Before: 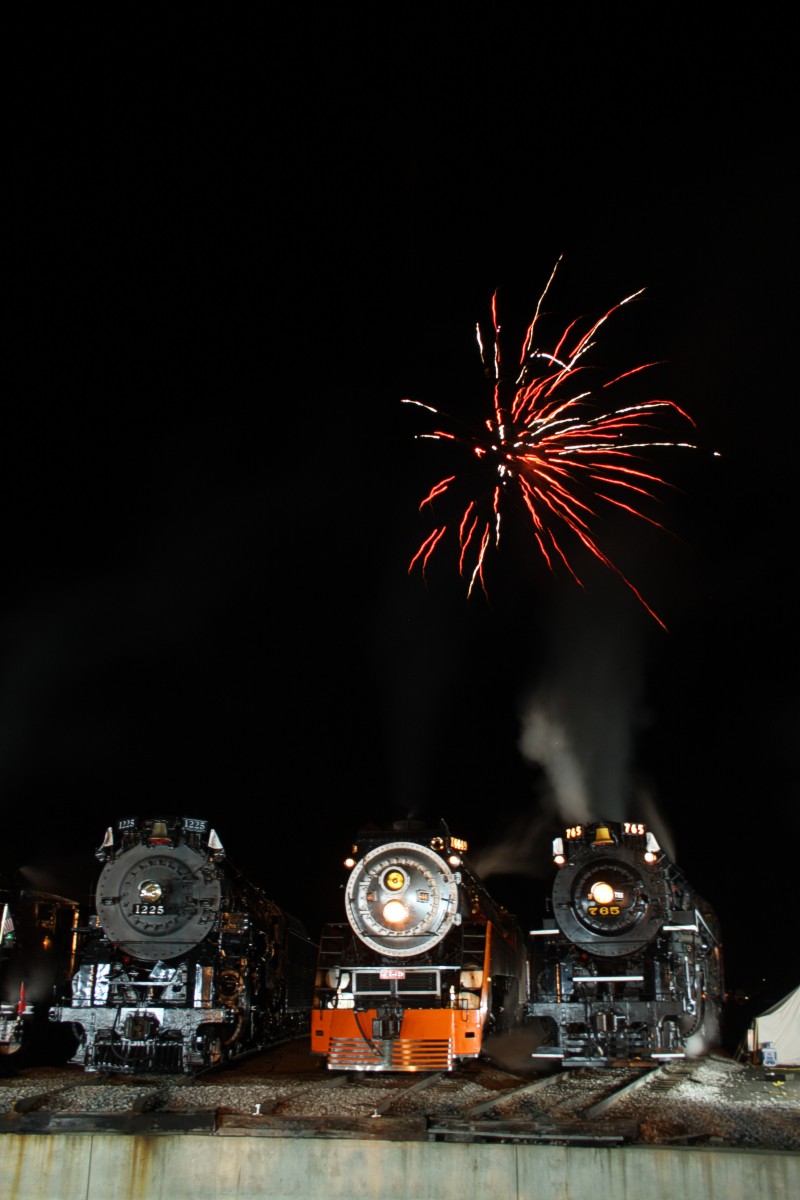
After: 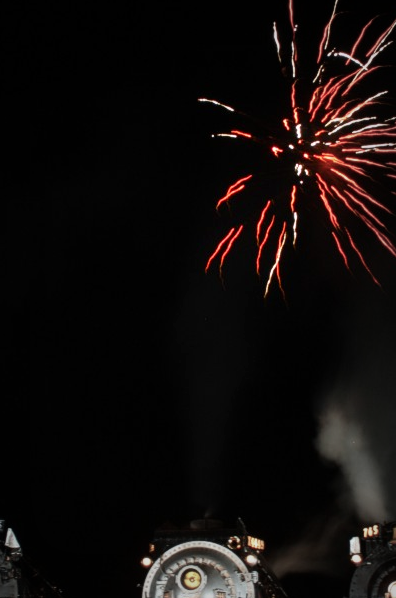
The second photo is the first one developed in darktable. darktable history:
crop: left 25.471%, top 25.13%, right 24.991%, bottom 25.011%
exposure: exposure 0.129 EV, compensate highlight preservation false
color zones: curves: ch1 [(0, 0.523) (0.143, 0.545) (0.286, 0.52) (0.429, 0.506) (0.571, 0.503) (0.714, 0.503) (0.857, 0.508) (1, 0.523)]
vignetting: fall-off start 53.88%, automatic ratio true, width/height ratio 1.314, shape 0.216
